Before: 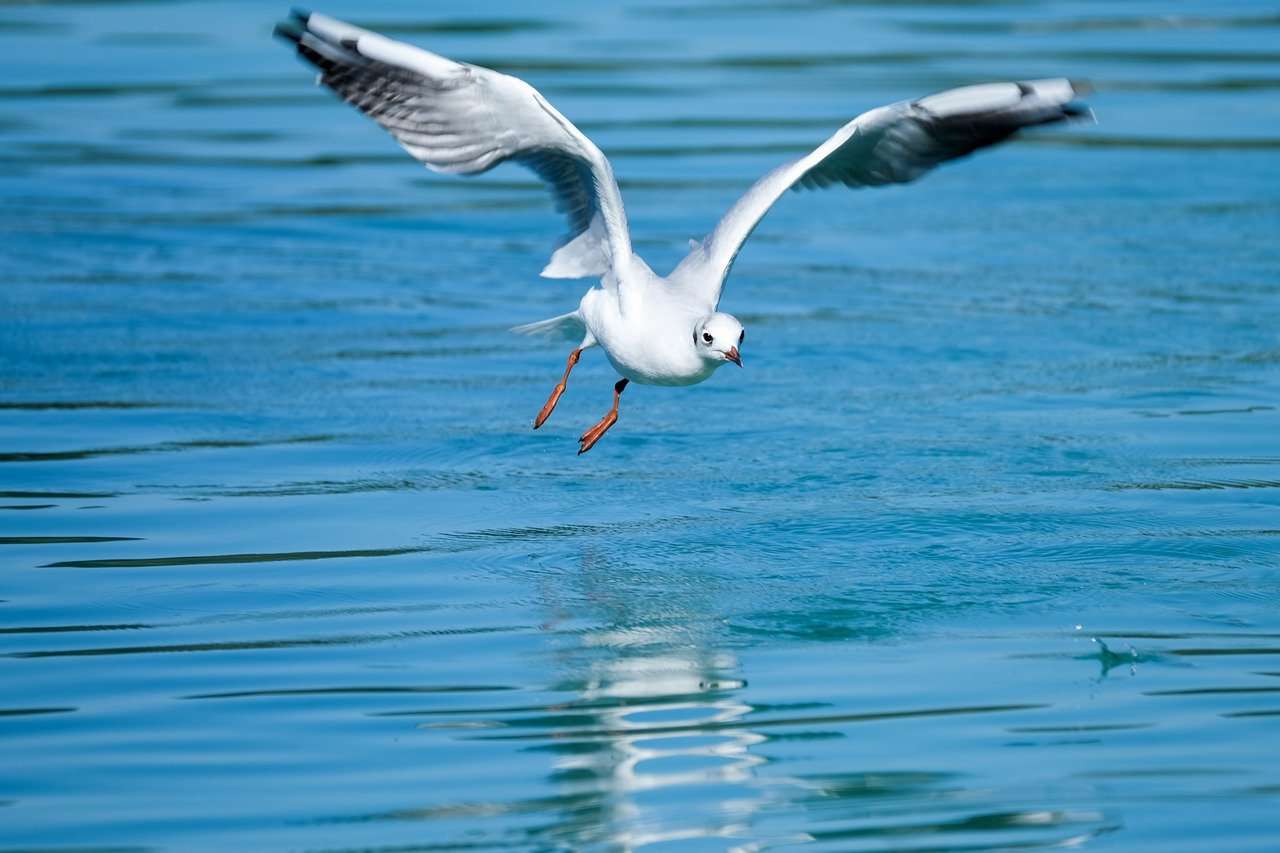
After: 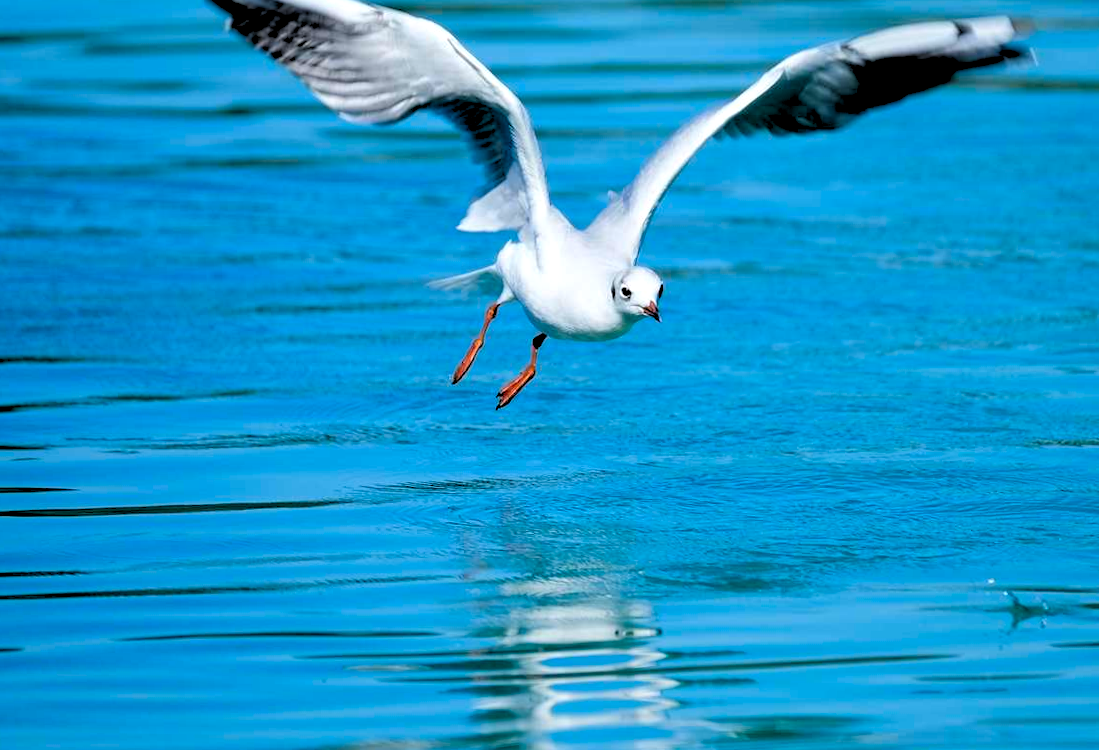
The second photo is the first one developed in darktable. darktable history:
rotate and perspective: rotation 0.074°, lens shift (vertical) 0.096, lens shift (horizontal) -0.041, crop left 0.043, crop right 0.952, crop top 0.024, crop bottom 0.979
crop: left 3.305%, top 6.436%, right 6.389%, bottom 3.258%
rgb levels: levels [[0.029, 0.461, 0.922], [0, 0.5, 1], [0, 0.5, 1]]
contrast brightness saturation: brightness -0.02, saturation 0.35
